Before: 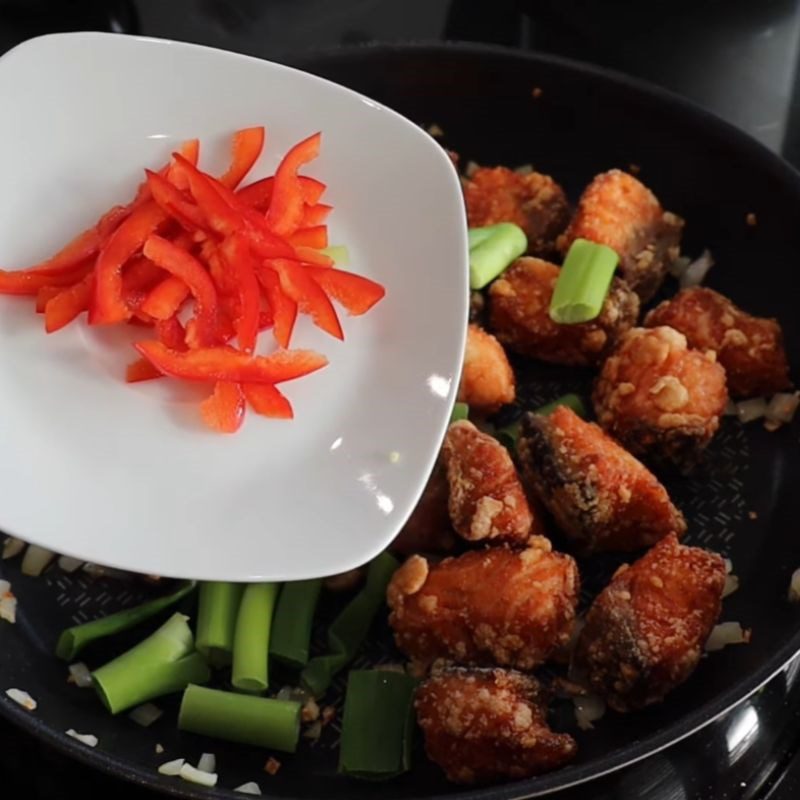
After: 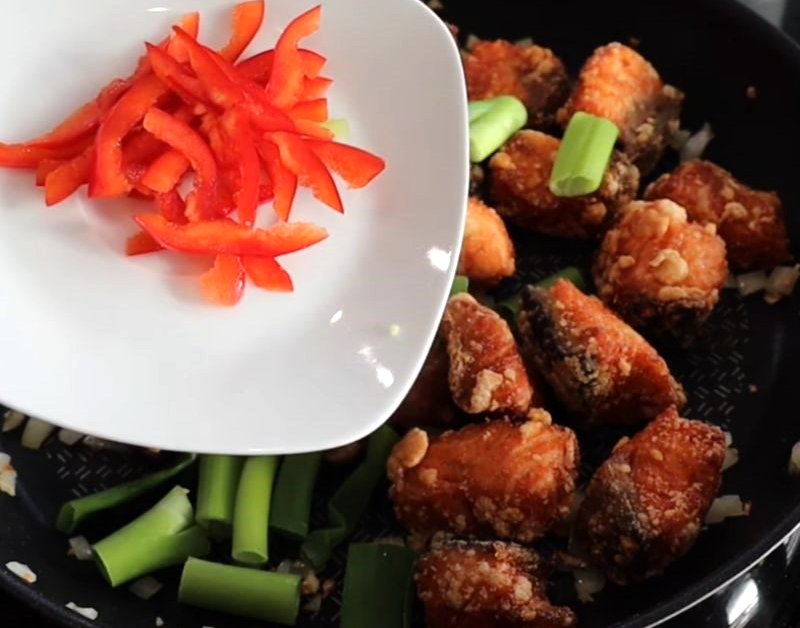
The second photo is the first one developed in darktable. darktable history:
tone equalizer: -8 EV -0.377 EV, -7 EV -0.4 EV, -6 EV -0.34 EV, -5 EV -0.242 EV, -3 EV 0.207 EV, -2 EV 0.342 EV, -1 EV 0.368 EV, +0 EV 0.442 EV
crop and rotate: top 15.912%, bottom 5.517%
